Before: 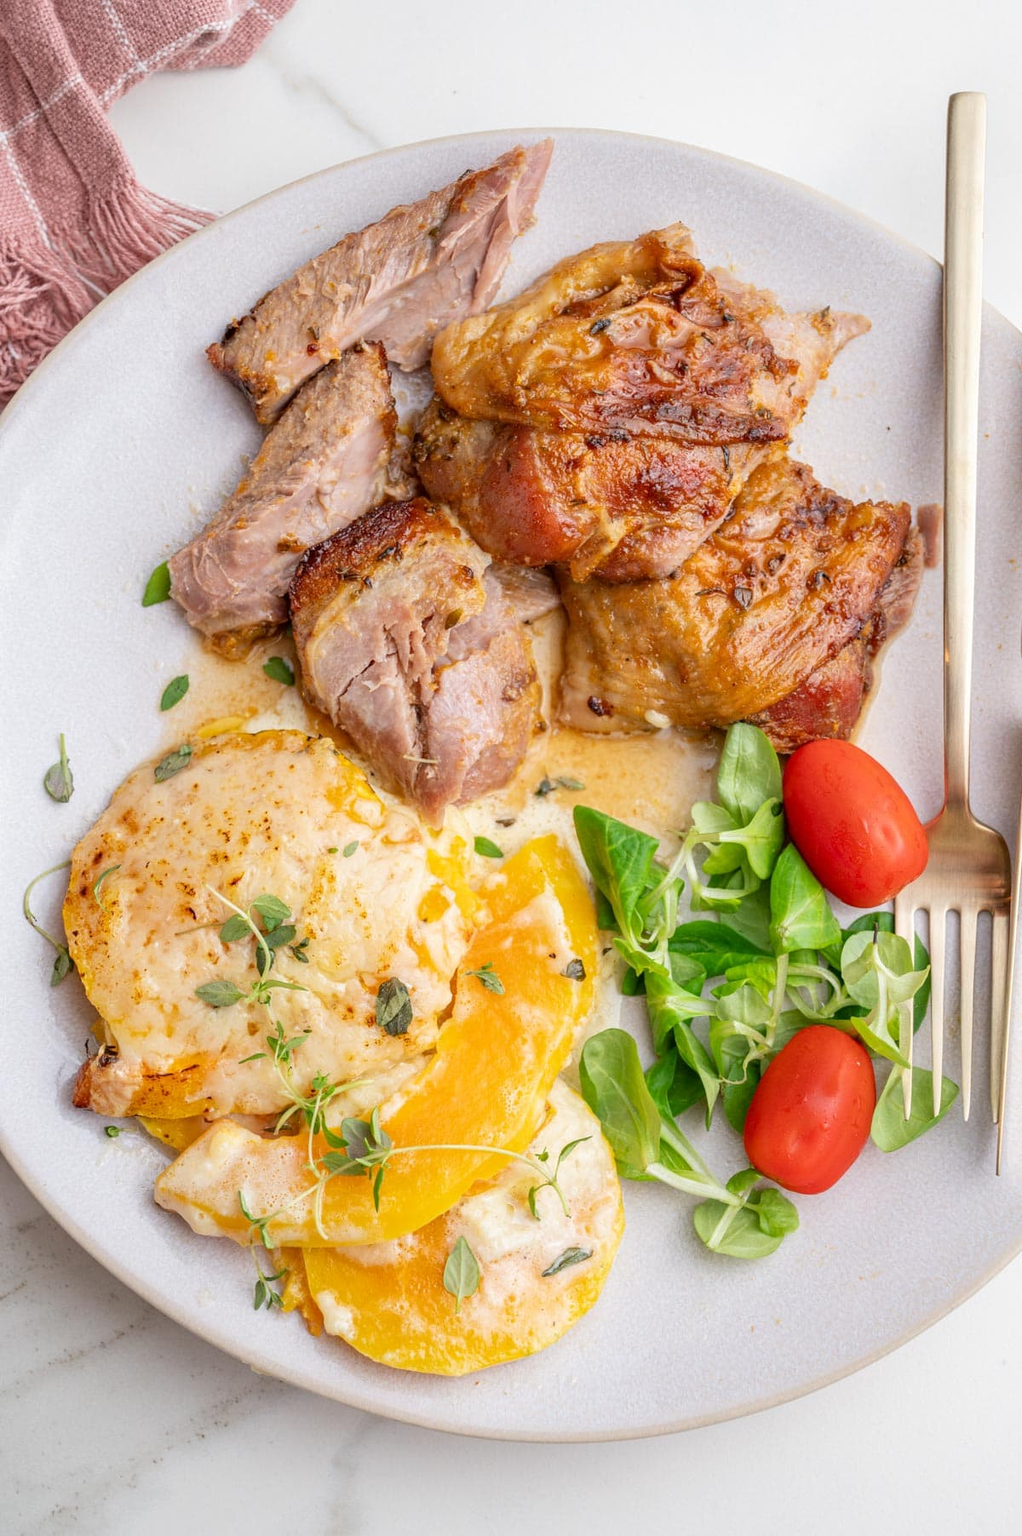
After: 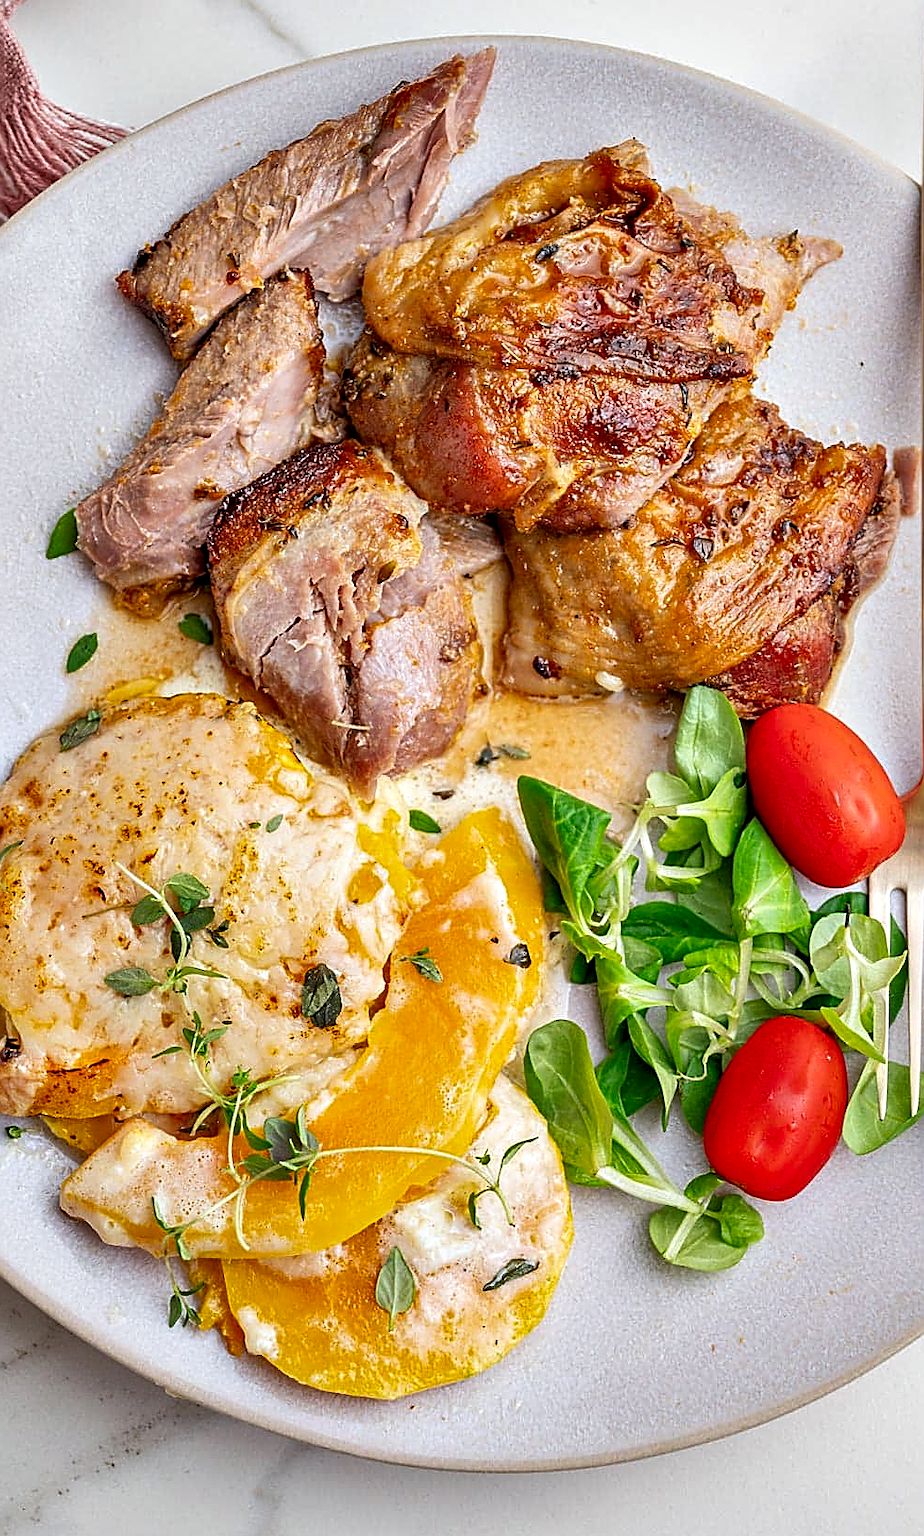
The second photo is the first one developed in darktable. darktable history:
shadows and highlights: soften with gaussian
contrast equalizer: octaves 7, y [[0.528, 0.548, 0.563, 0.562, 0.546, 0.526], [0.55 ×6], [0 ×6], [0 ×6], [0 ×6]]
sharpen: radius 1.685, amount 1.294
crop: left 9.807%, top 6.259%, right 7.334%, bottom 2.177%
